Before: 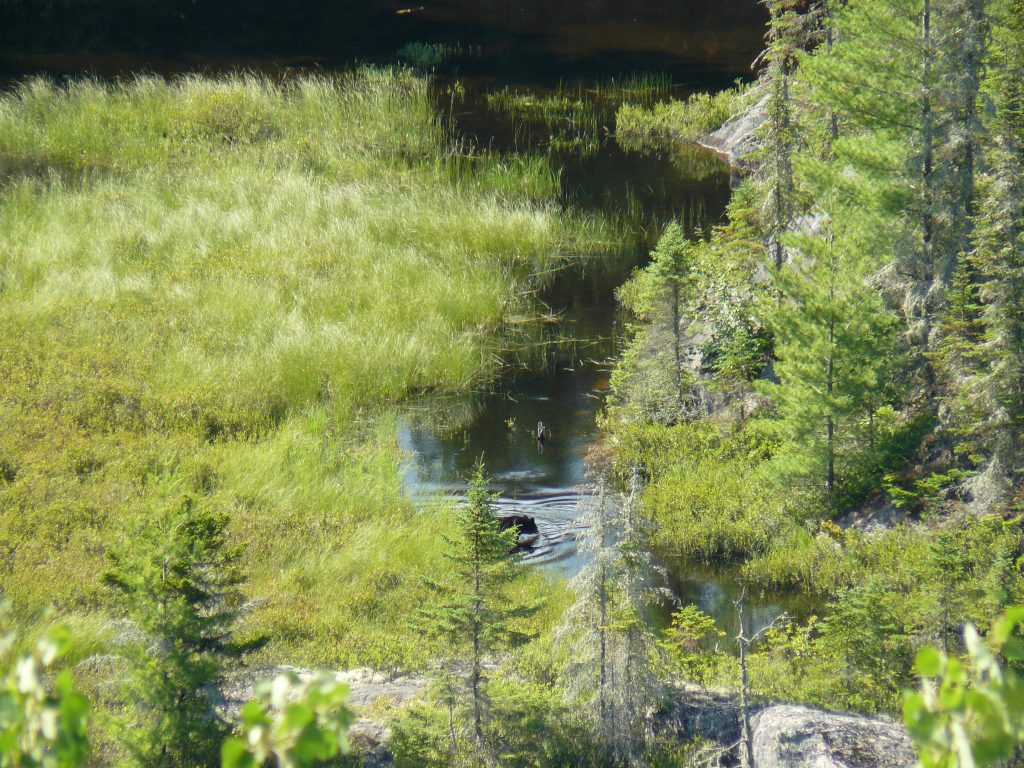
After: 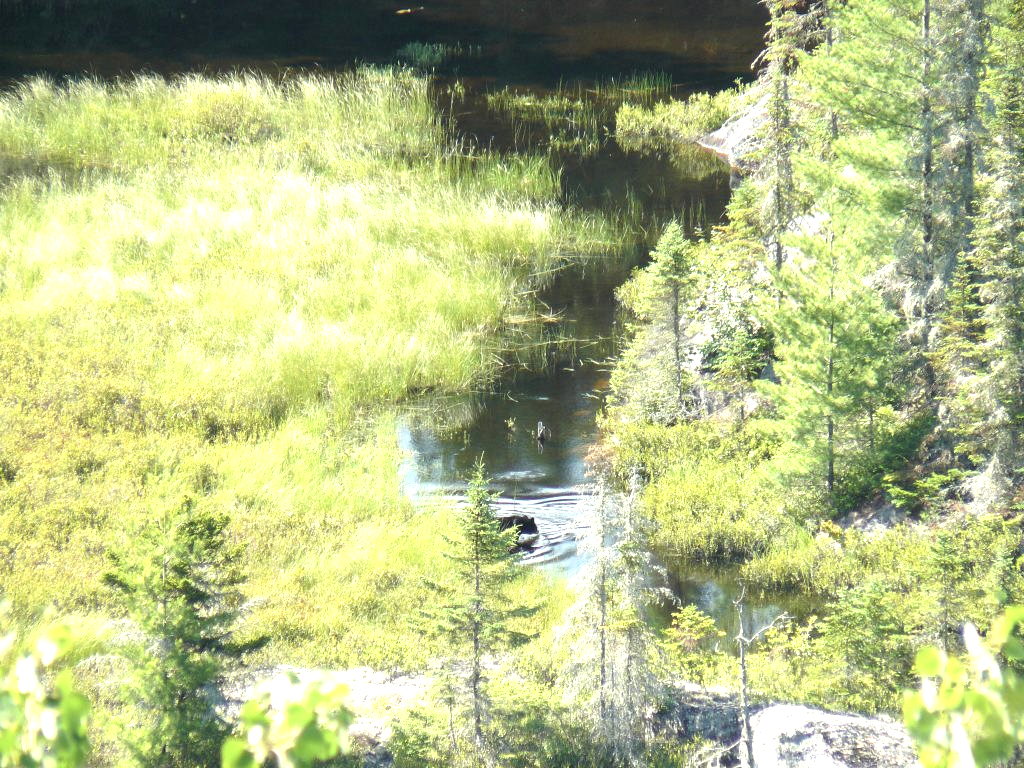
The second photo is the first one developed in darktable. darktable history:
color correction: saturation 0.85
exposure: exposure 1.2 EV, compensate highlight preservation false
contrast brightness saturation: contrast 0.01, saturation -0.05
